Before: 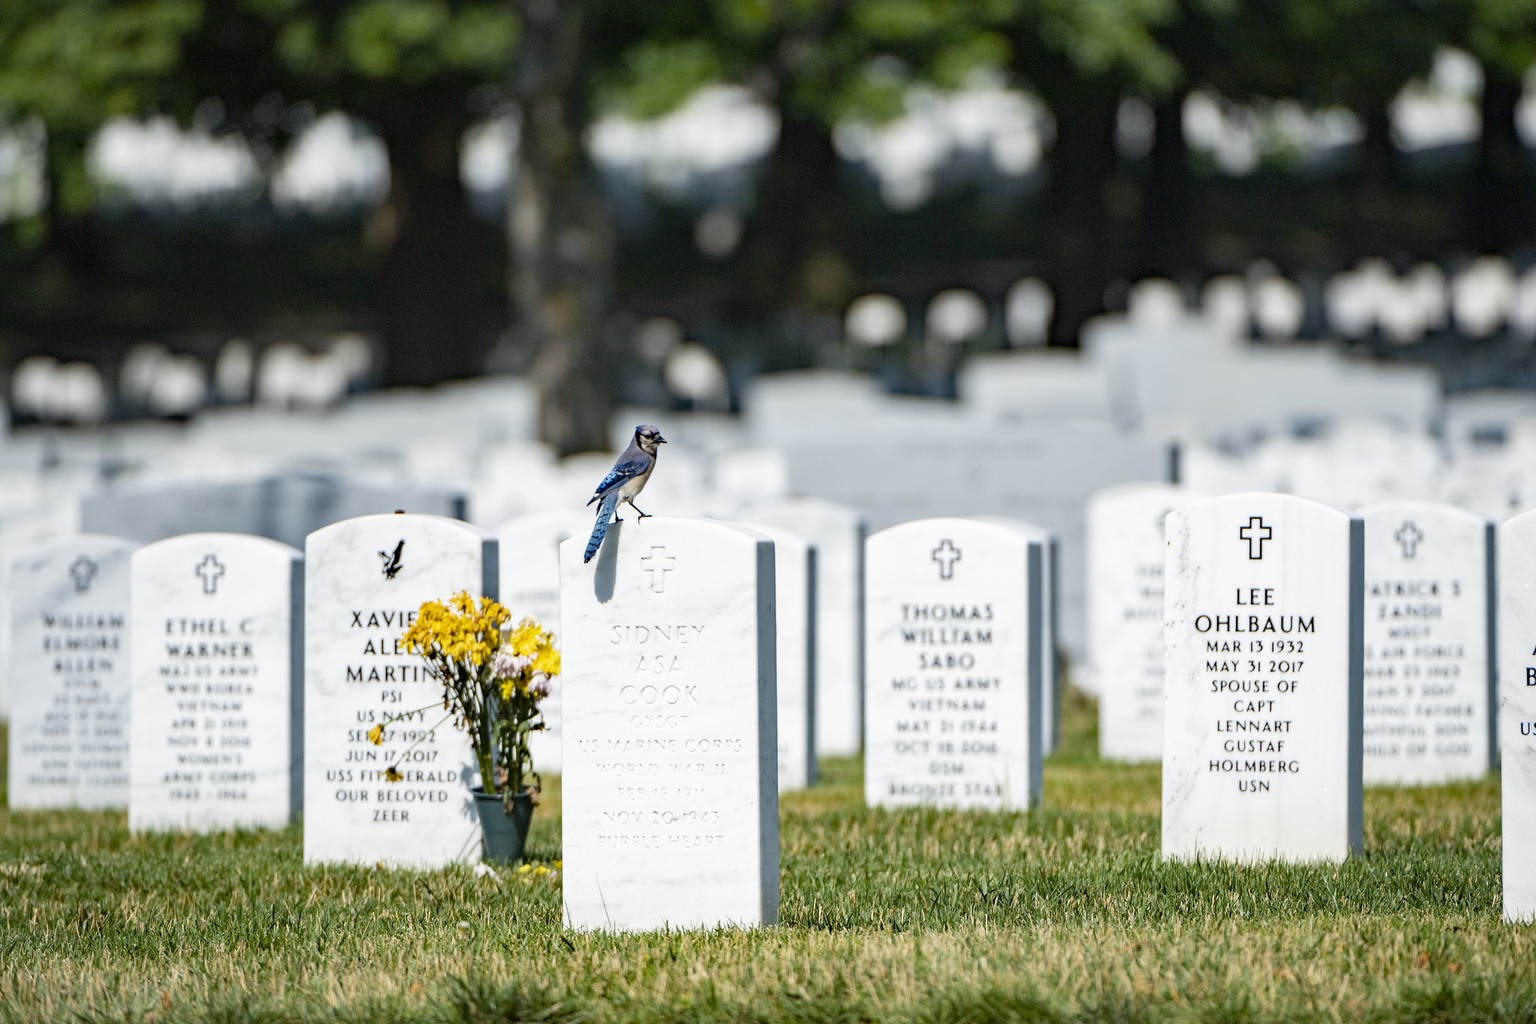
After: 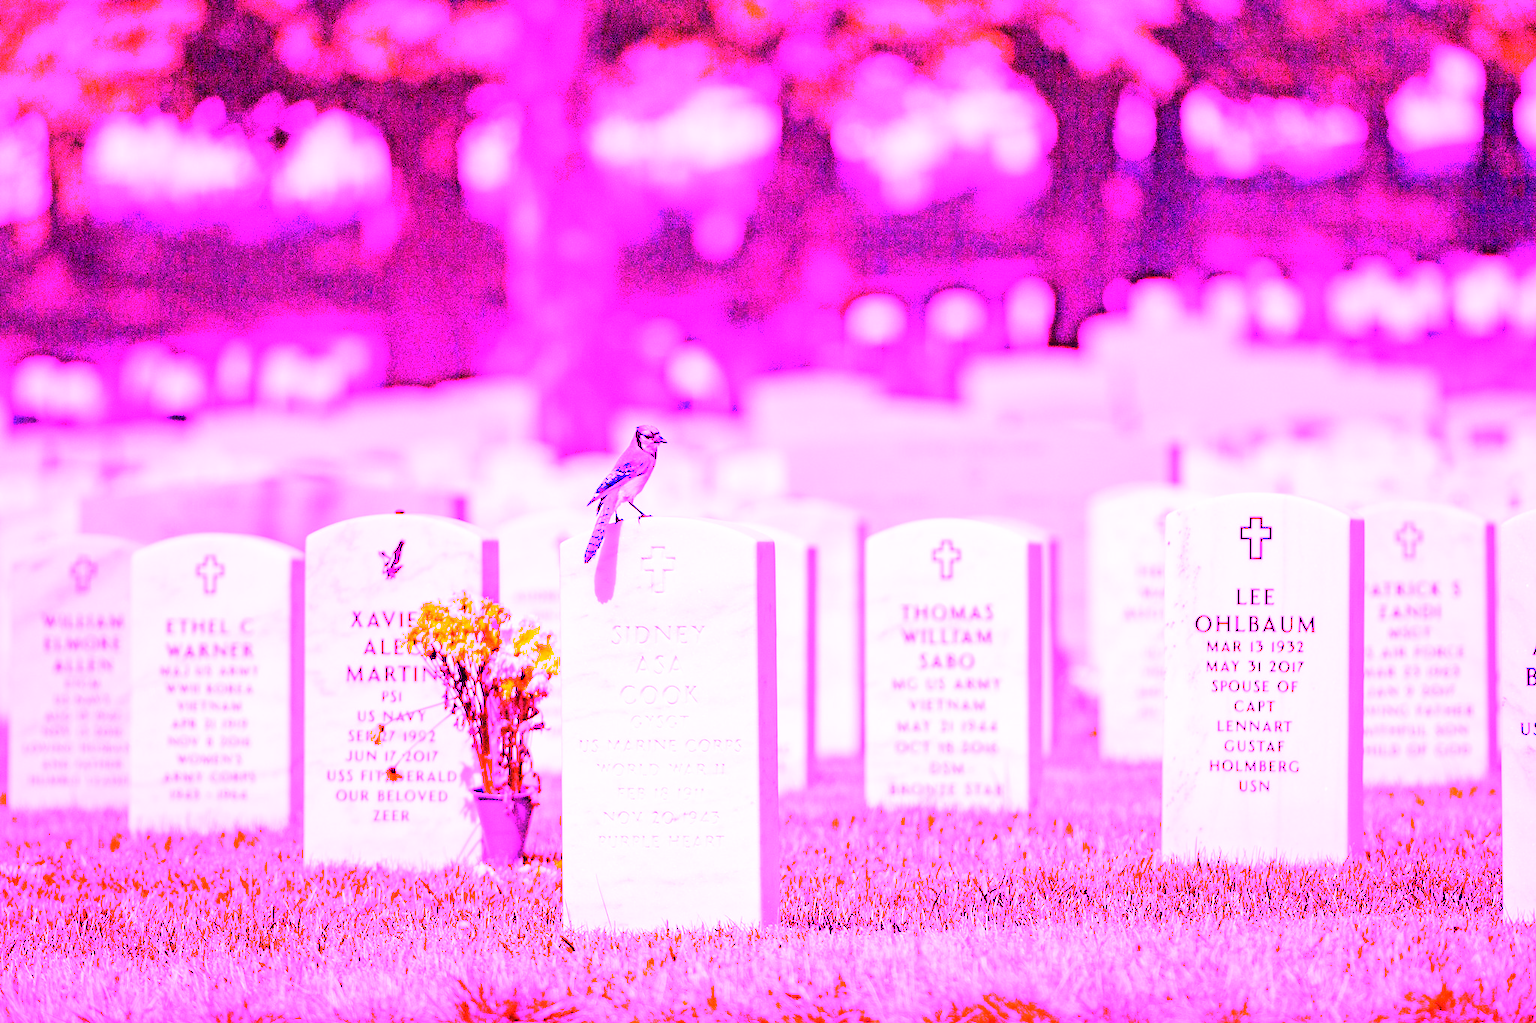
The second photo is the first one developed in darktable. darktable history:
white balance: red 8, blue 8
haze removal: compatibility mode true, adaptive false
exposure: compensate highlight preservation false
